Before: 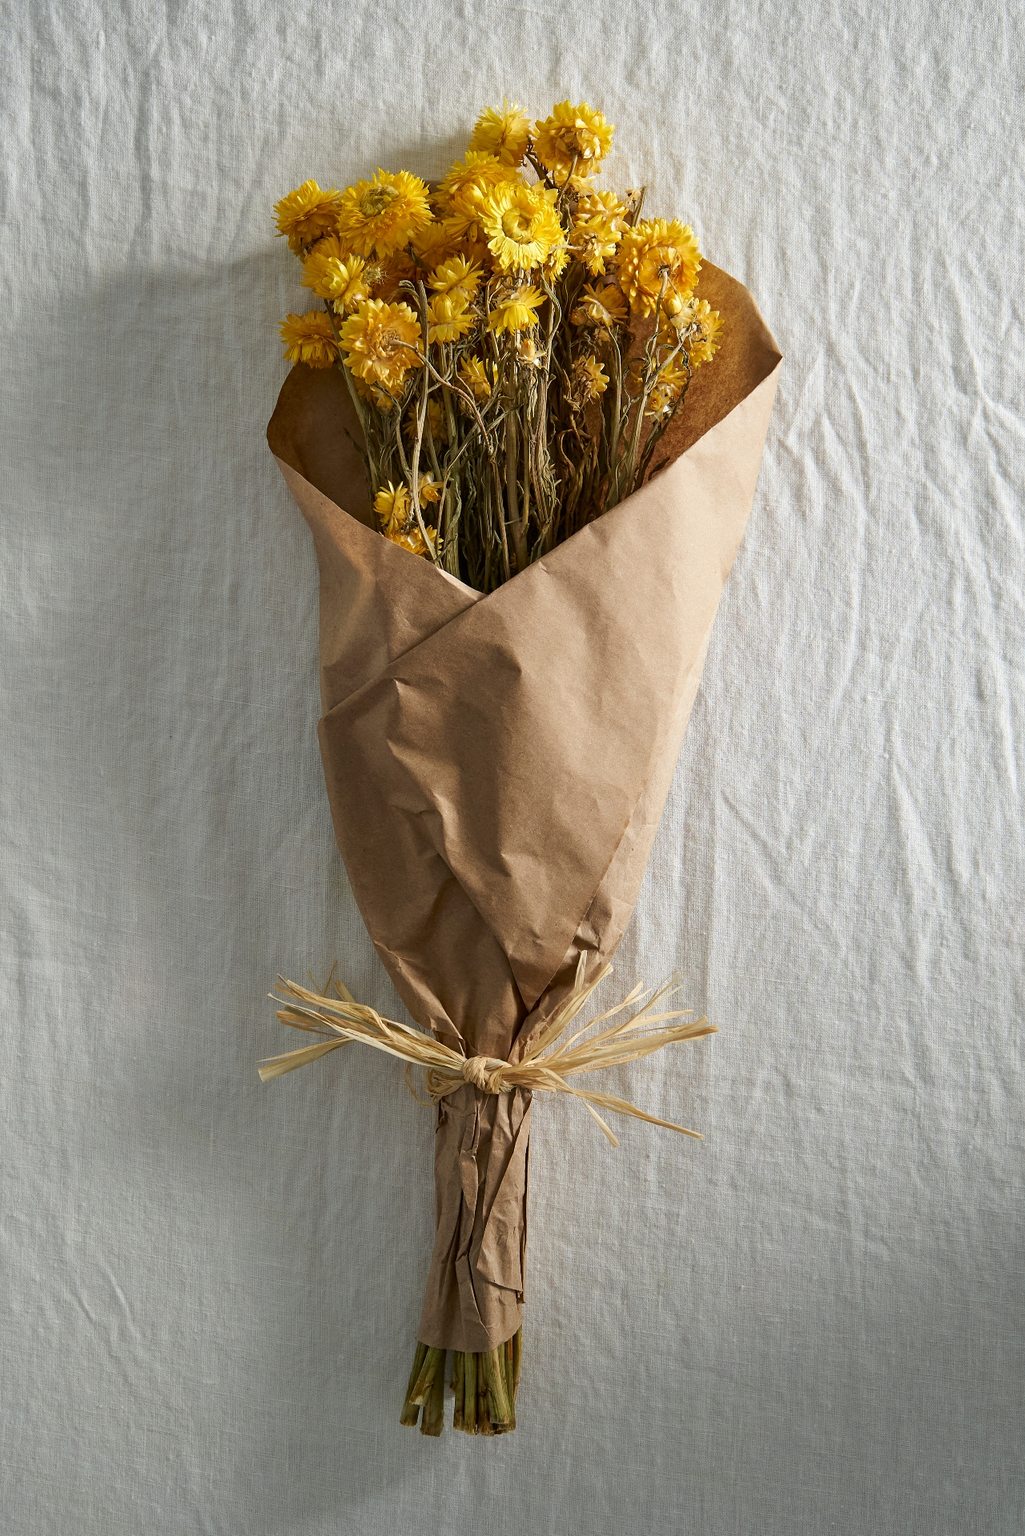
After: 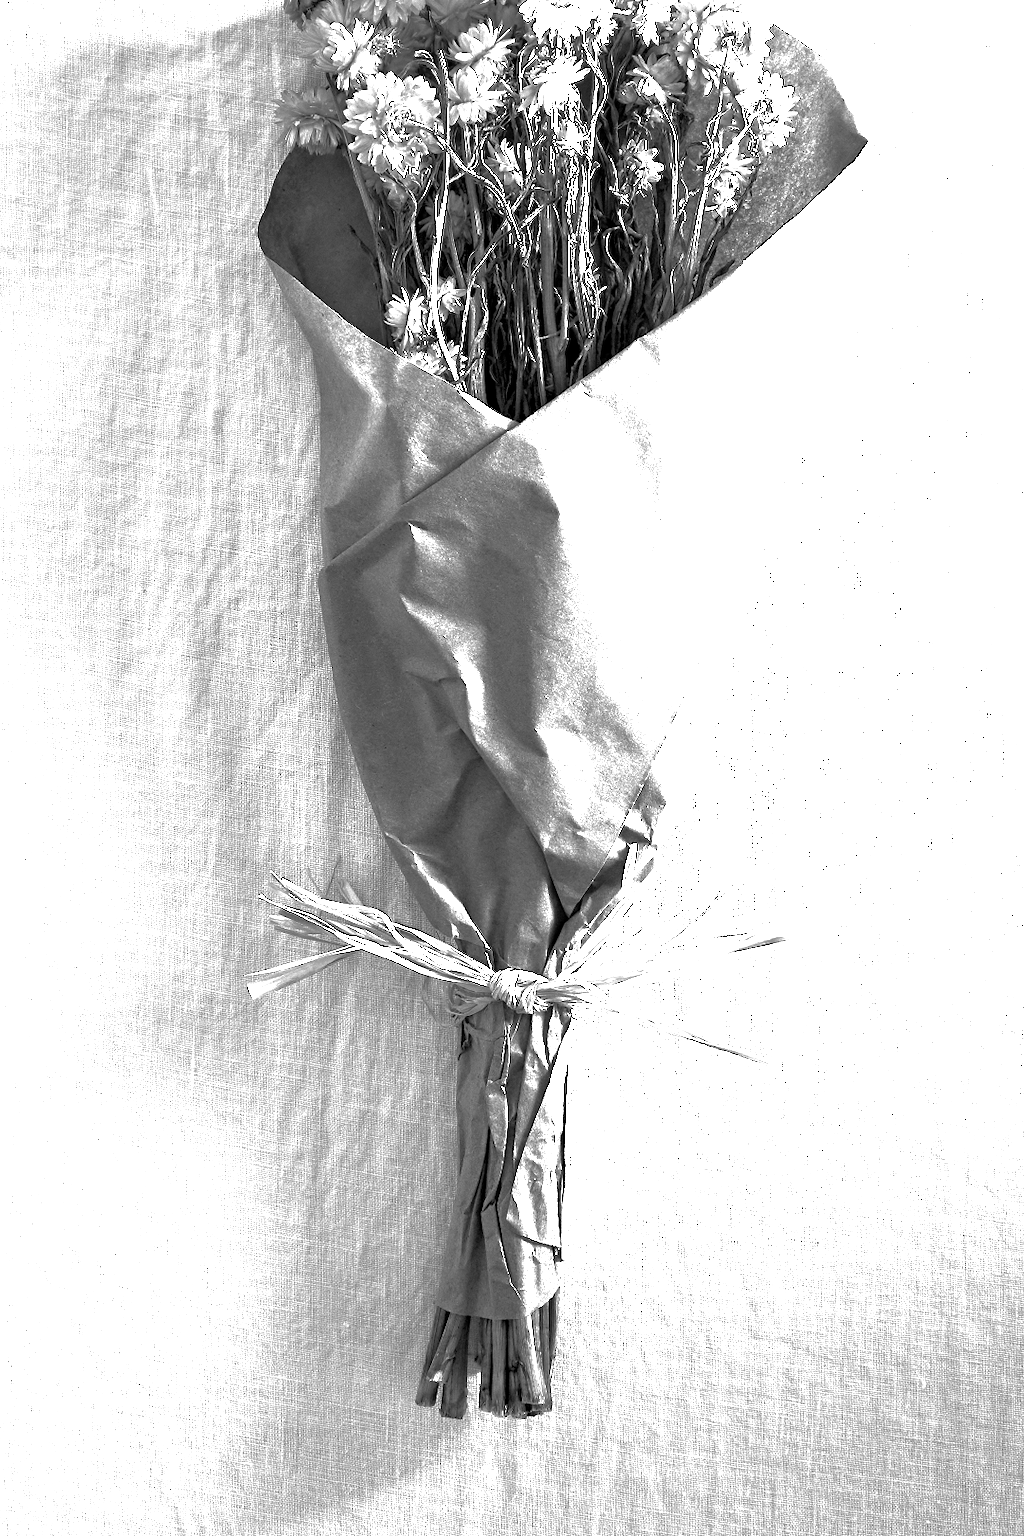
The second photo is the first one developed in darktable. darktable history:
base curve: curves: ch0 [(0, 0) (0.826, 0.587) (1, 1)]
crop and rotate: left 4.842%, top 15.51%, right 10.668%
rgb curve: mode RGB, independent channels
monochrome: on, module defaults
exposure: black level correction 0.005, exposure 2.084 EV, compensate highlight preservation false
